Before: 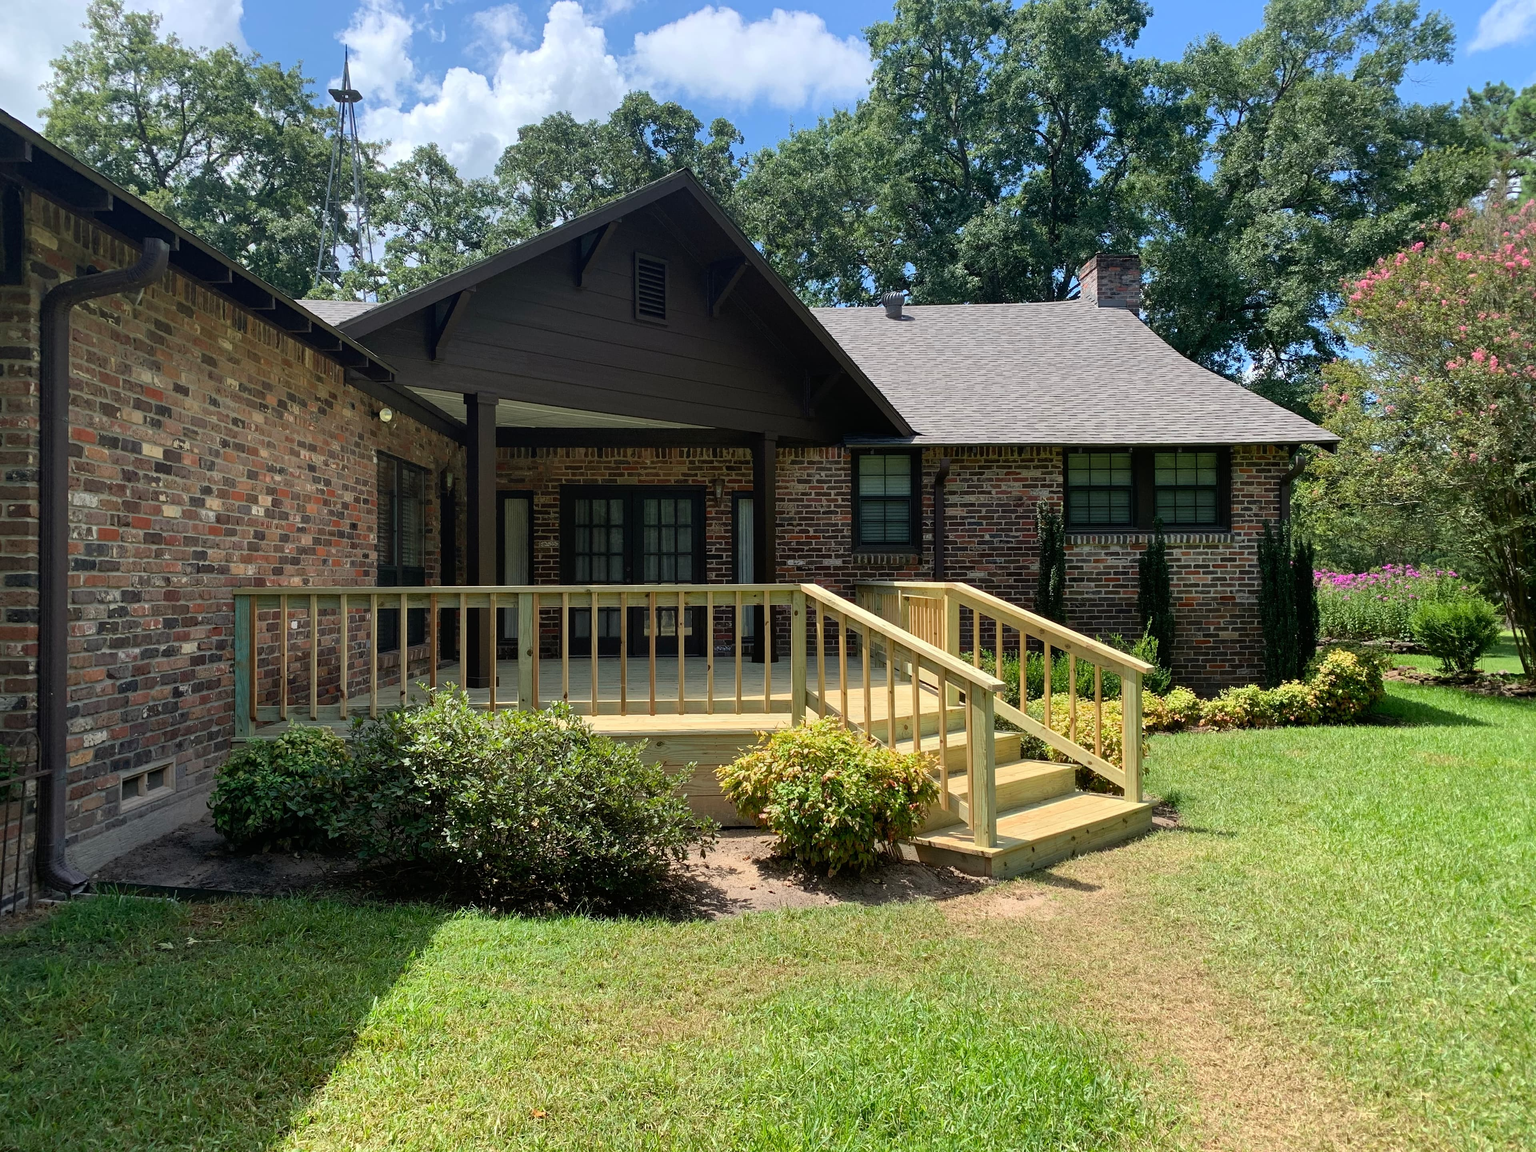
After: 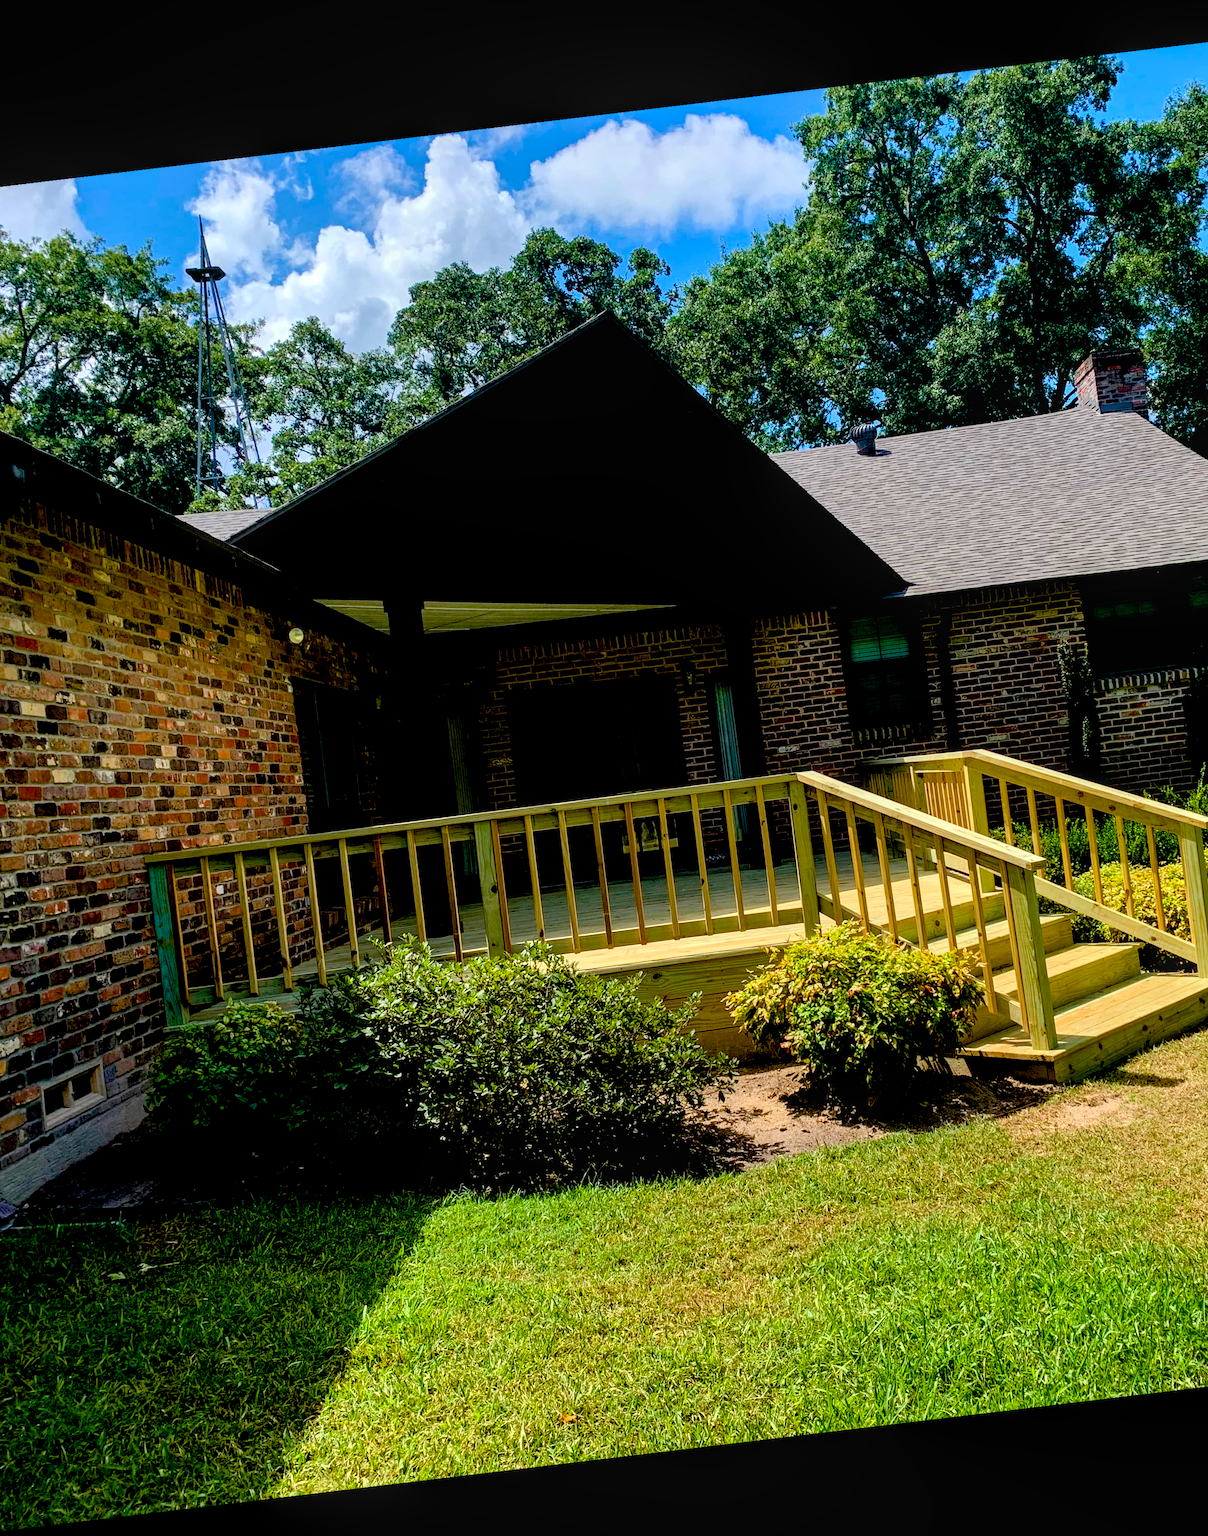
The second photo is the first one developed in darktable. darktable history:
color balance rgb: perceptual saturation grading › global saturation 20%, perceptual saturation grading › highlights -25%, perceptual saturation grading › shadows 50.52%, global vibrance 40.24%
rotate and perspective: rotation -6.83°, automatic cropping off
crop: left 10.644%, right 26.528%
local contrast: detail 130%
exposure: black level correction 0.047, exposure 0.013 EV, compensate highlight preservation false
